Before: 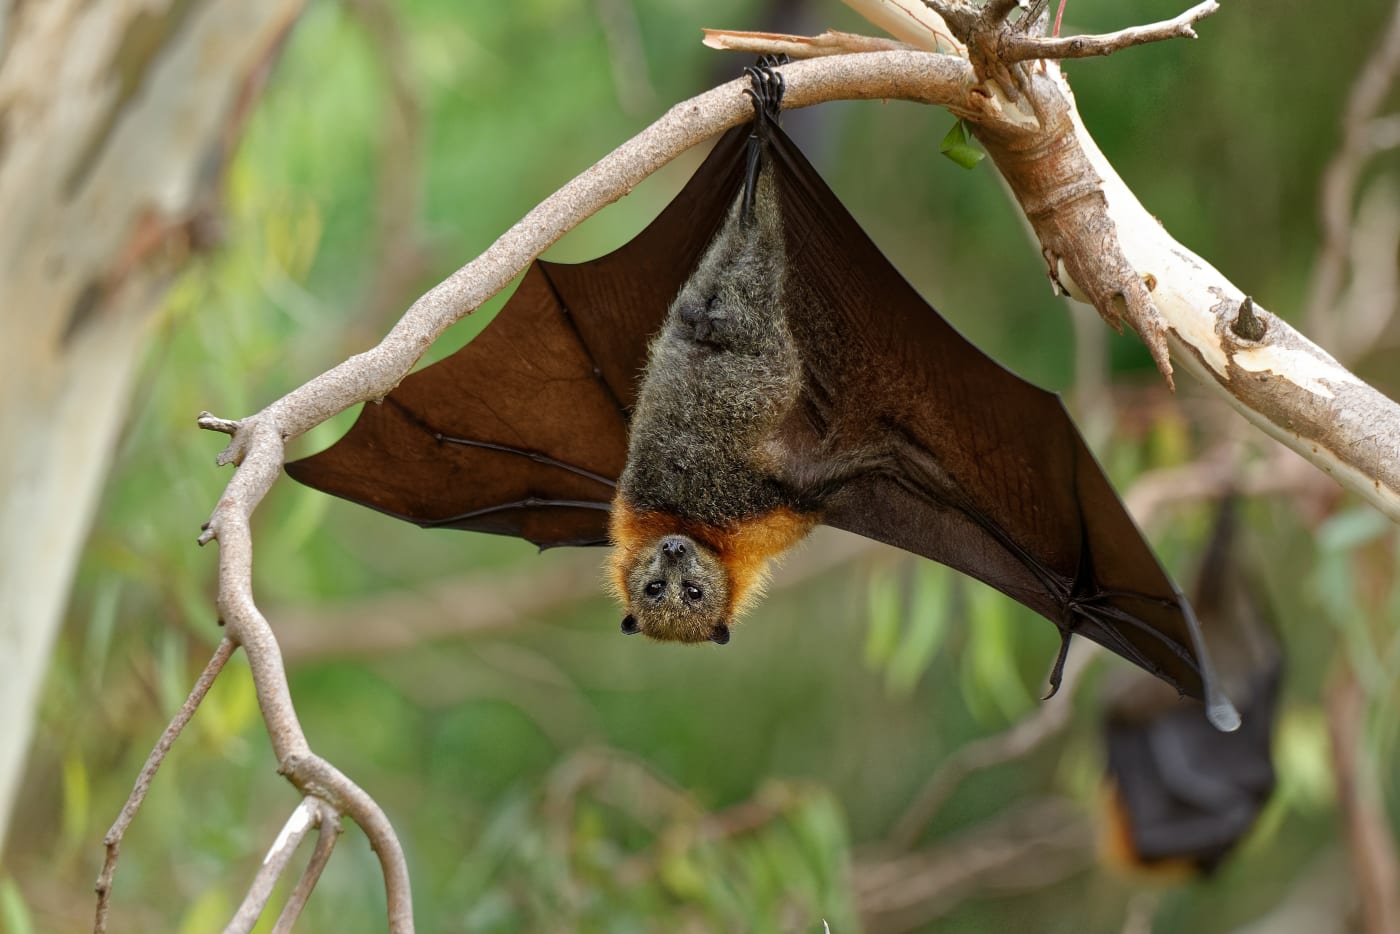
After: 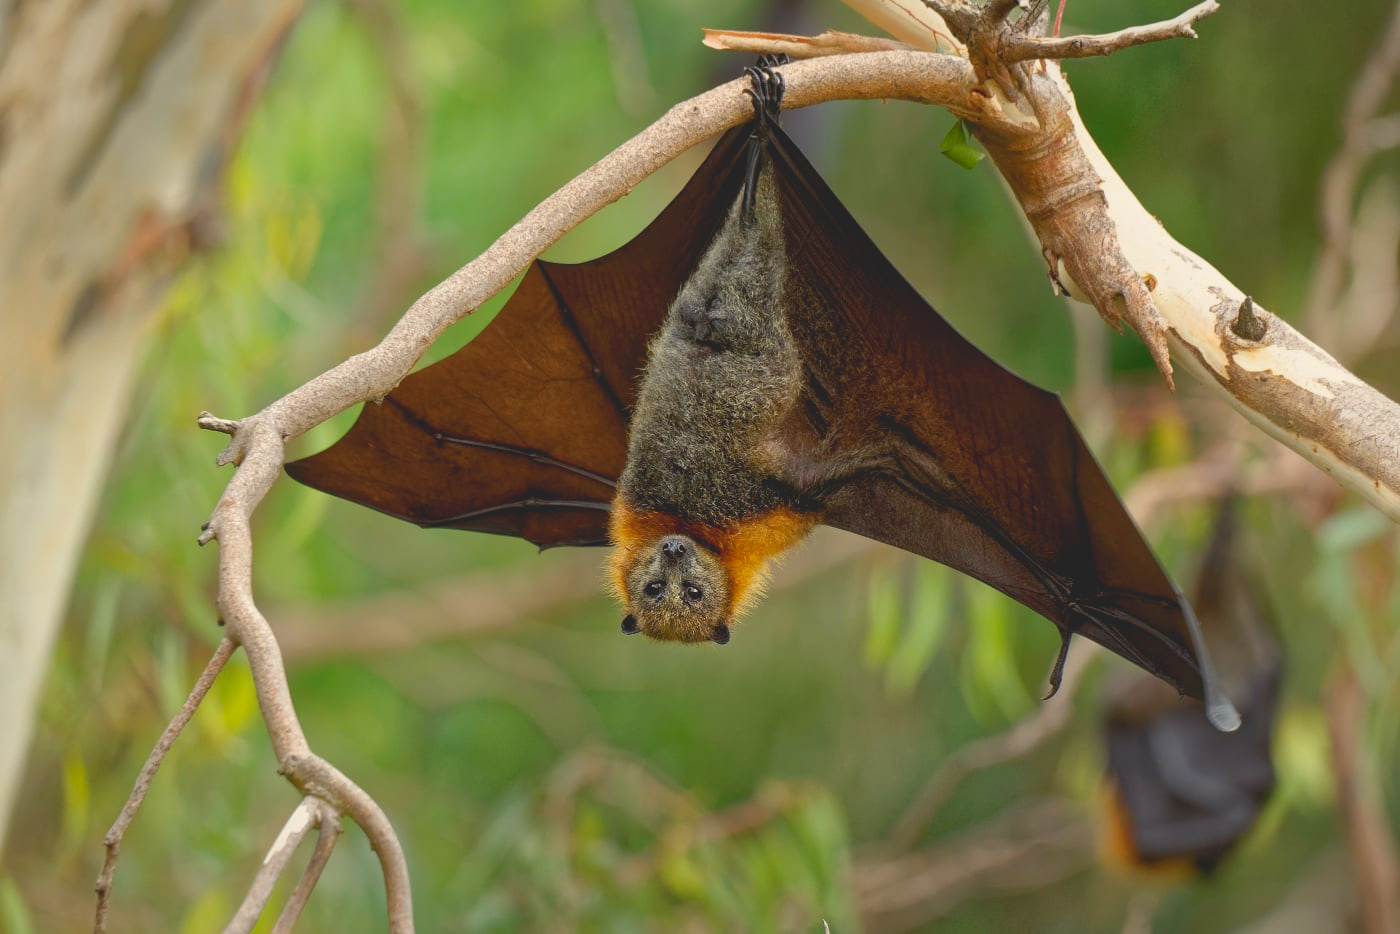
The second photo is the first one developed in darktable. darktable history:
contrast brightness saturation: contrast -0.28
color balance rgb: highlights gain › chroma 3.087%, highlights gain › hue 76.55°, global offset › luminance -0.512%, perceptual saturation grading › global saturation 0.938%, perceptual brilliance grading › highlights 10.324%, perceptual brilliance grading › mid-tones 4.673%, global vibrance 9.87%
vignetting: fall-off start 98.72%, fall-off radius 100.05%, saturation -0.028, width/height ratio 1.425, unbound false
